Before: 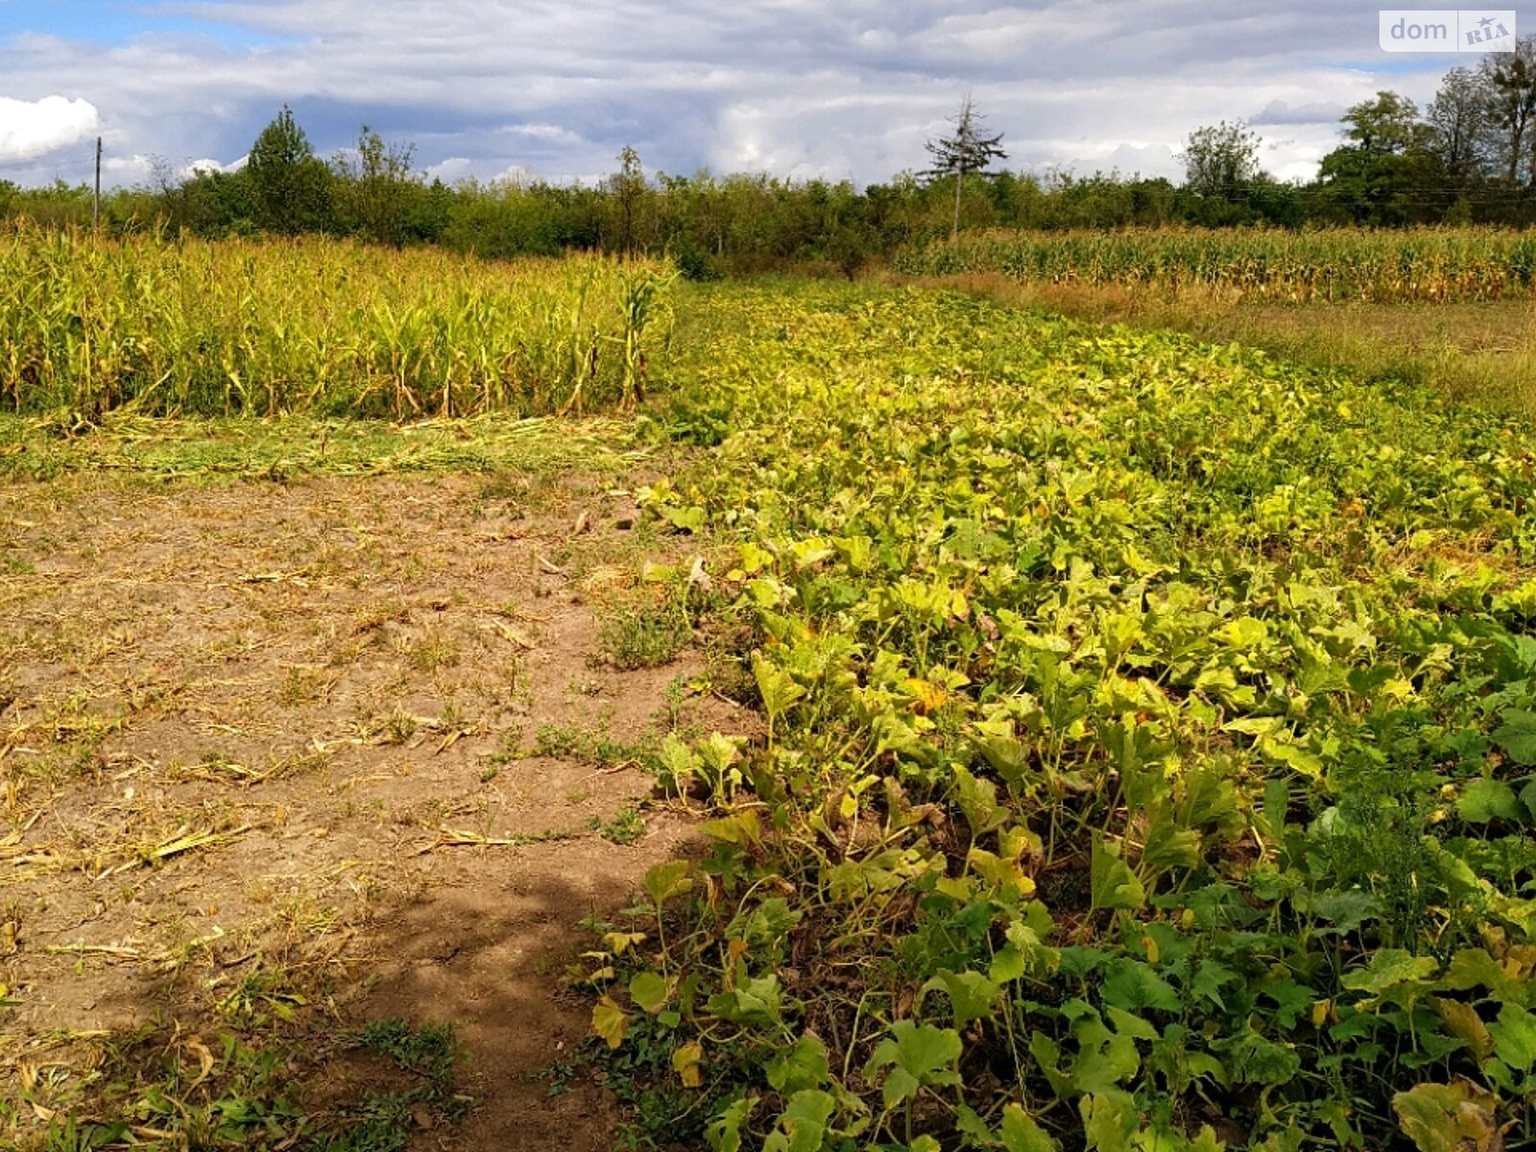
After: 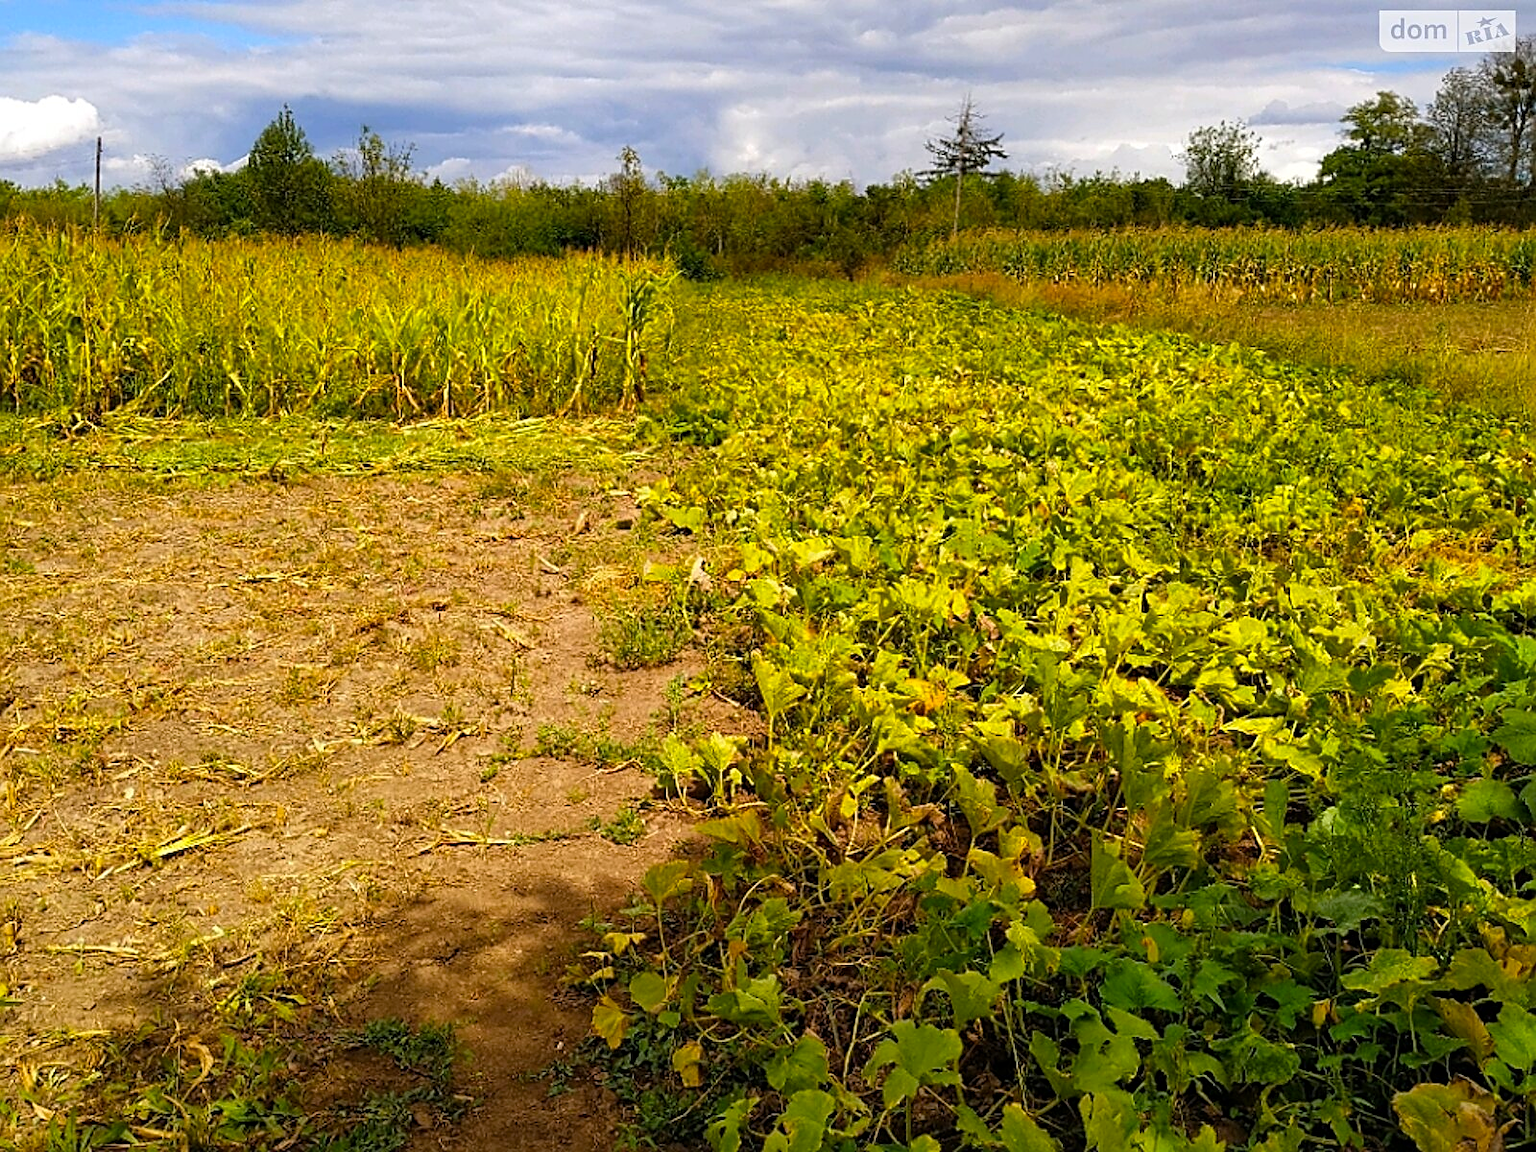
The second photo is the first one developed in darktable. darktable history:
color balance rgb: perceptual saturation grading › global saturation 19.792%, global vibrance 14.168%
exposure: compensate exposure bias true, compensate highlight preservation false
sharpen: on, module defaults
